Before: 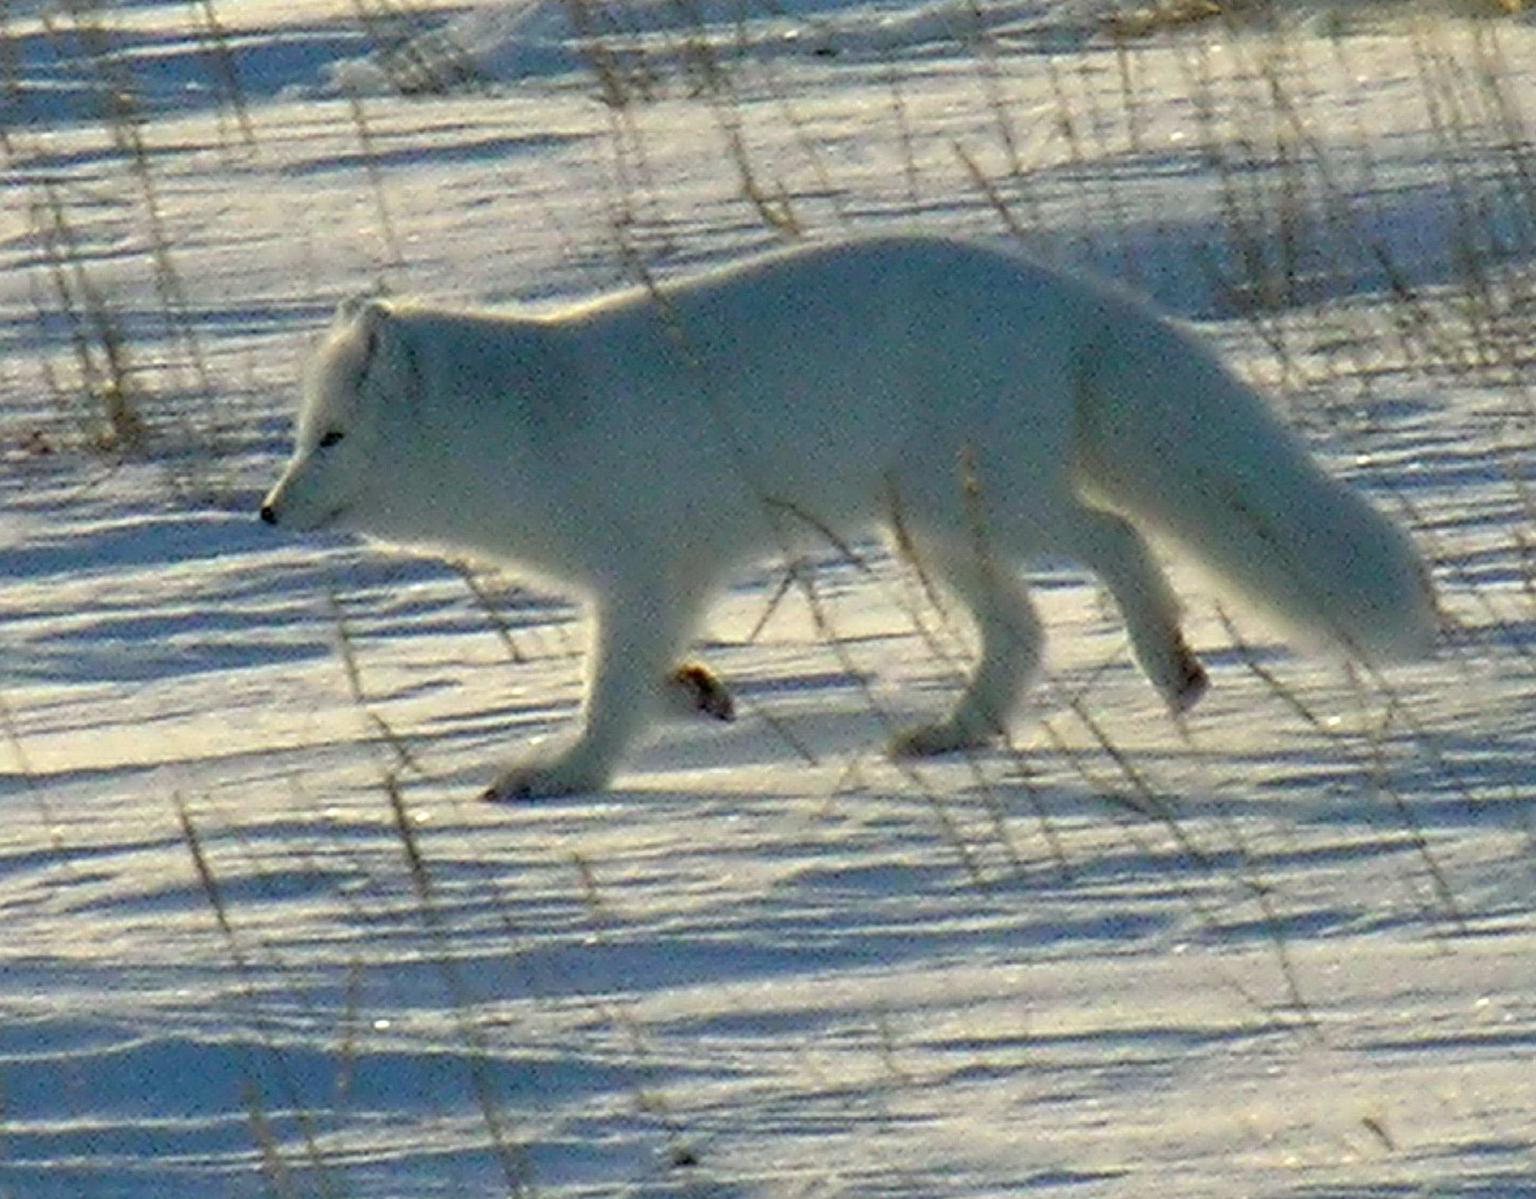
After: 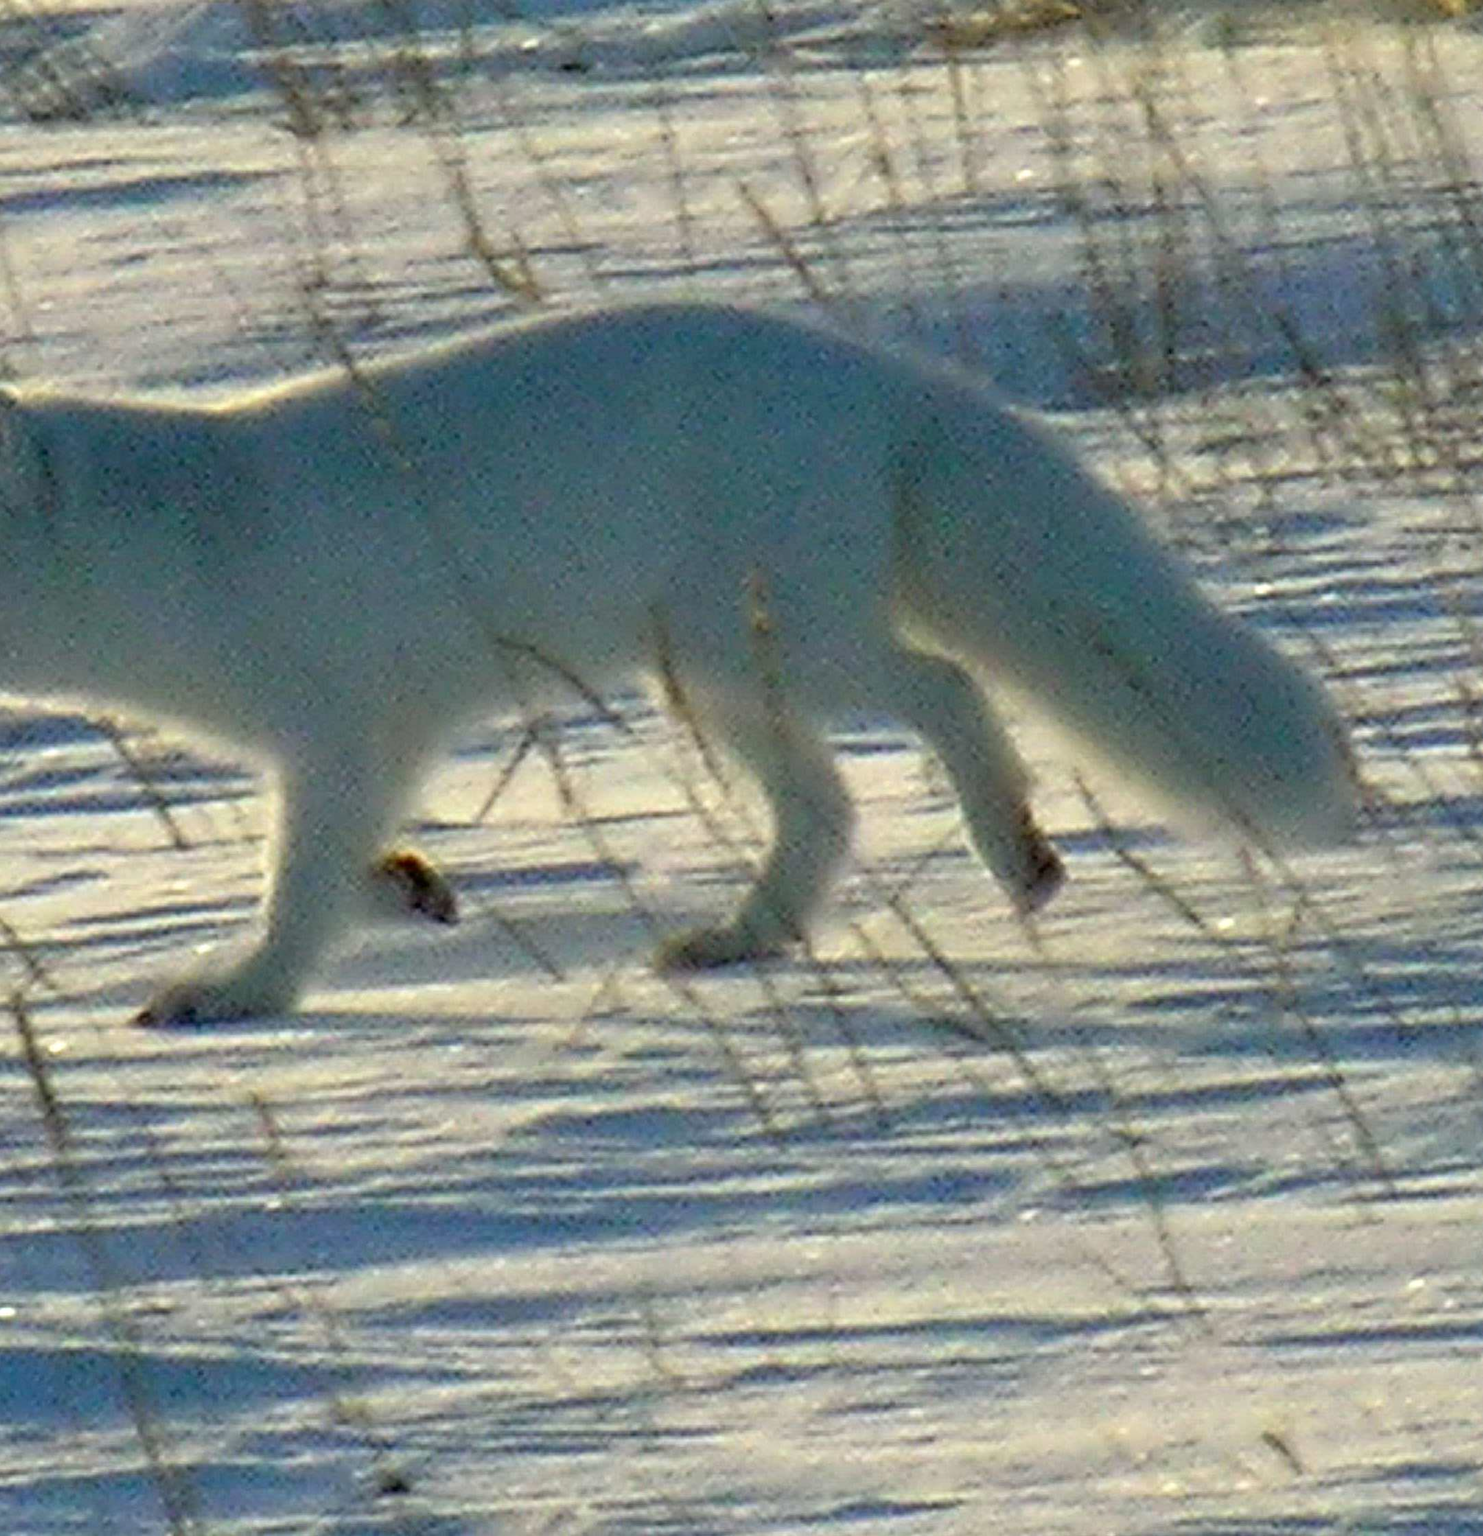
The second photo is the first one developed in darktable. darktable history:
rotate and perspective: automatic cropping off
contrast brightness saturation: contrast 0.04, saturation 0.07
crop and rotate: left 24.6%
white balance: emerald 1
